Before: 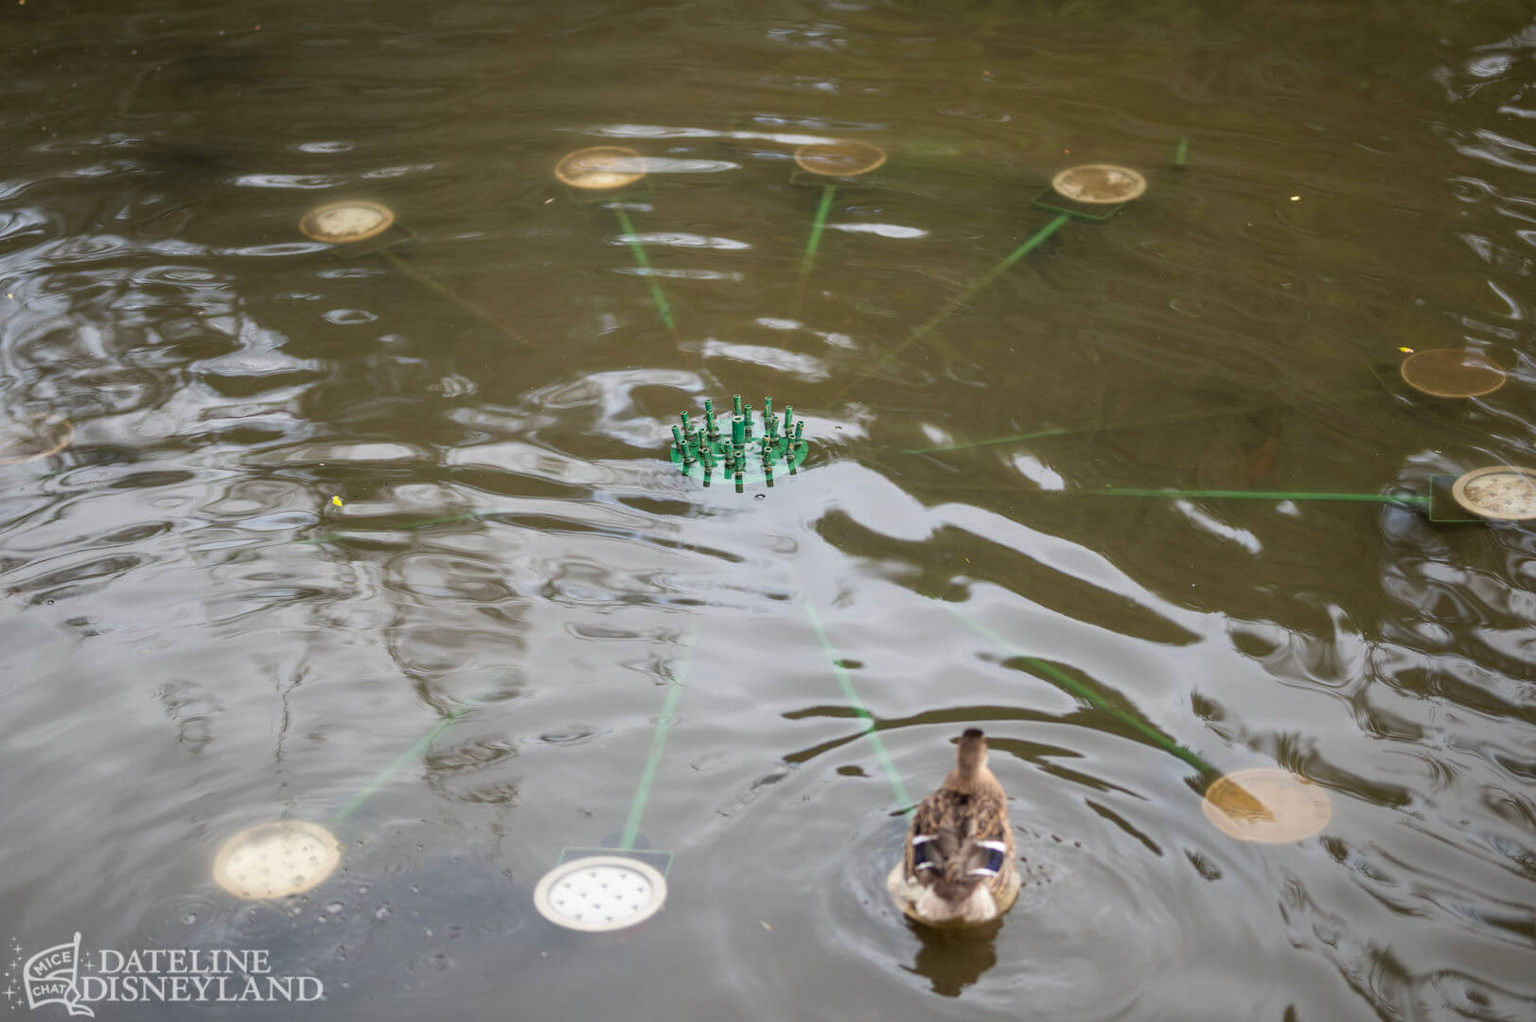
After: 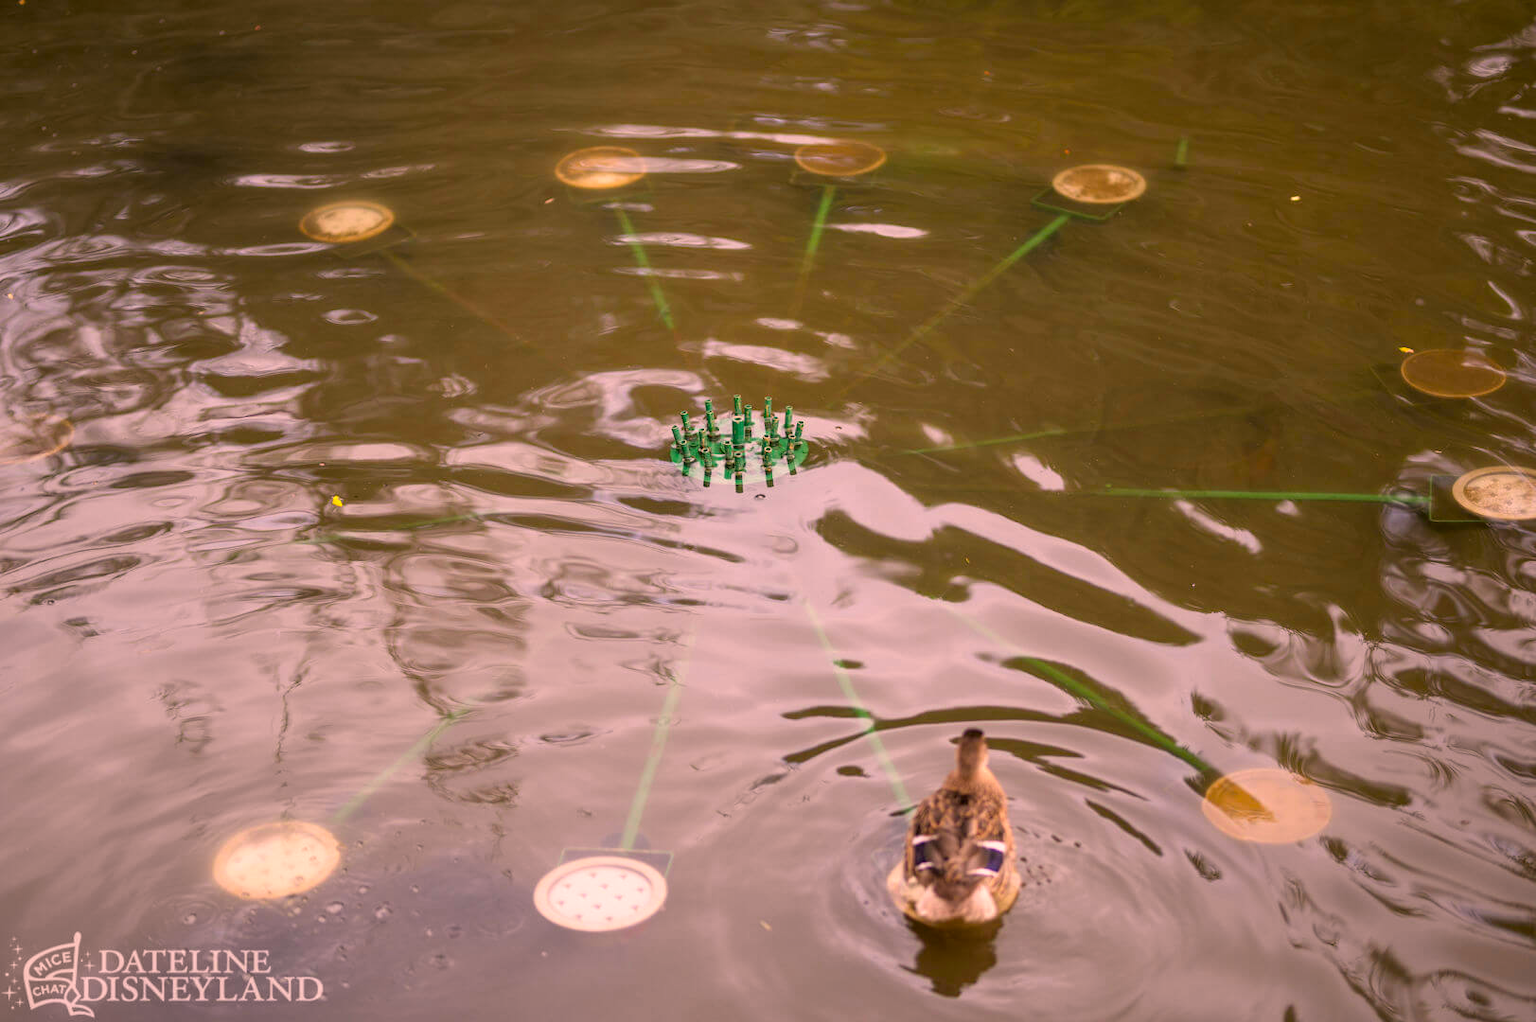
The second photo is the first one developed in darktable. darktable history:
color calibration: output R [1.063, -0.012, -0.003, 0], output B [-0.079, 0.047, 1, 0], illuminant custom, x 0.389, y 0.387, temperature 3838.64 K
color correction: highlights a* 17.94, highlights b* 35.39, shadows a* 1.48, shadows b* 6.42, saturation 1.01
